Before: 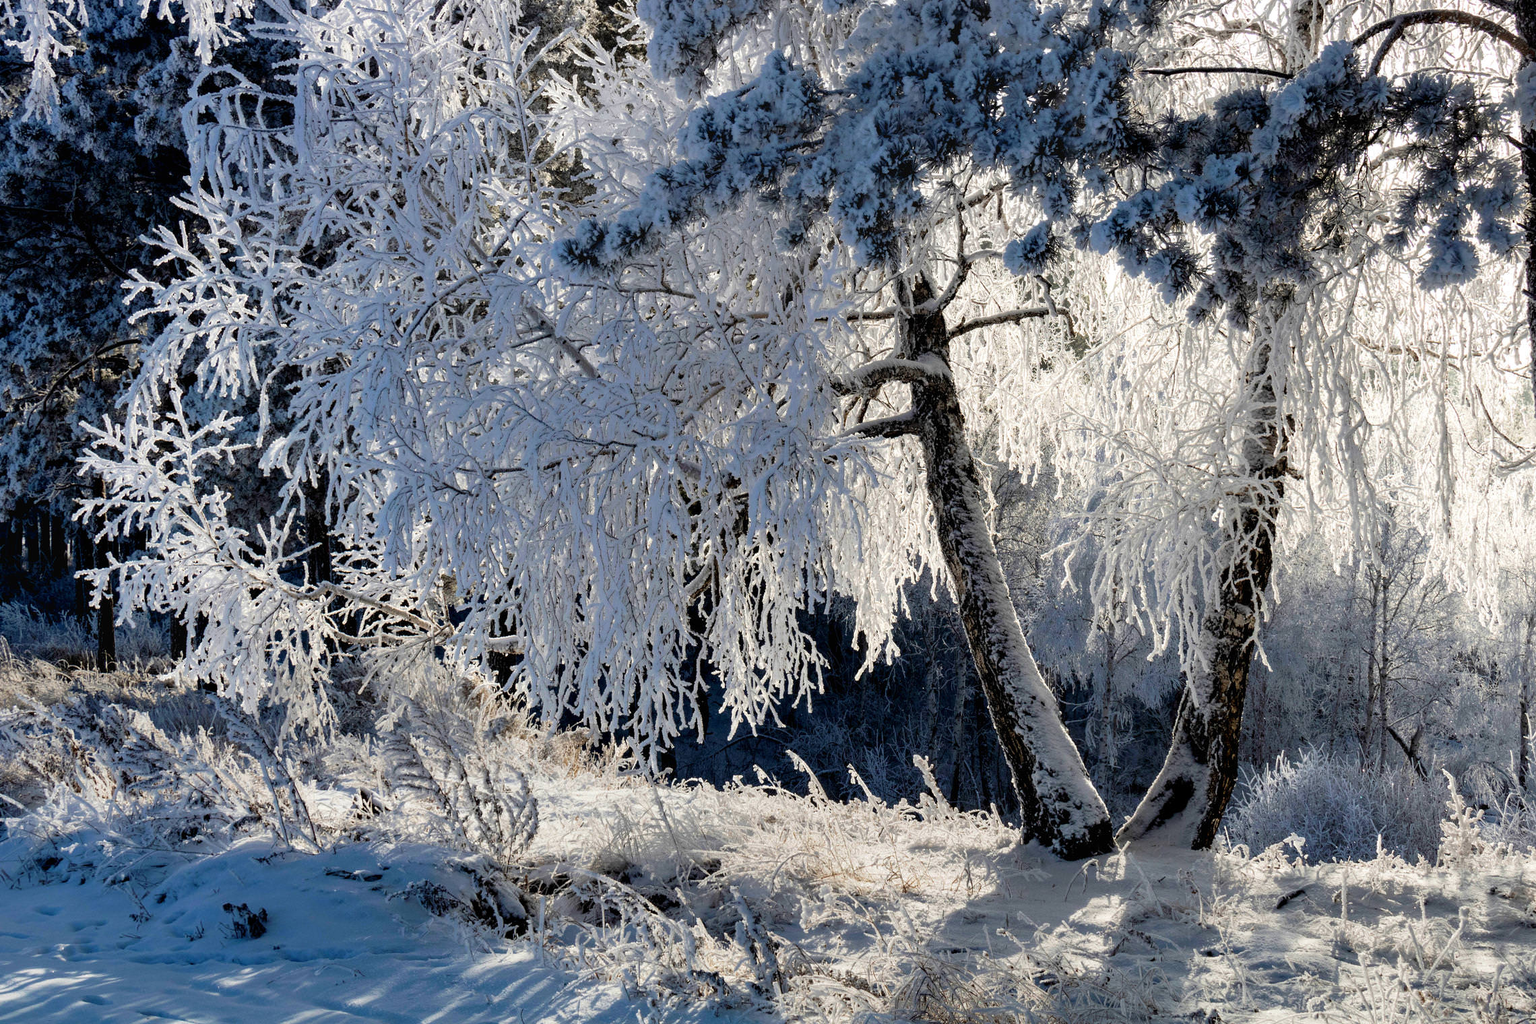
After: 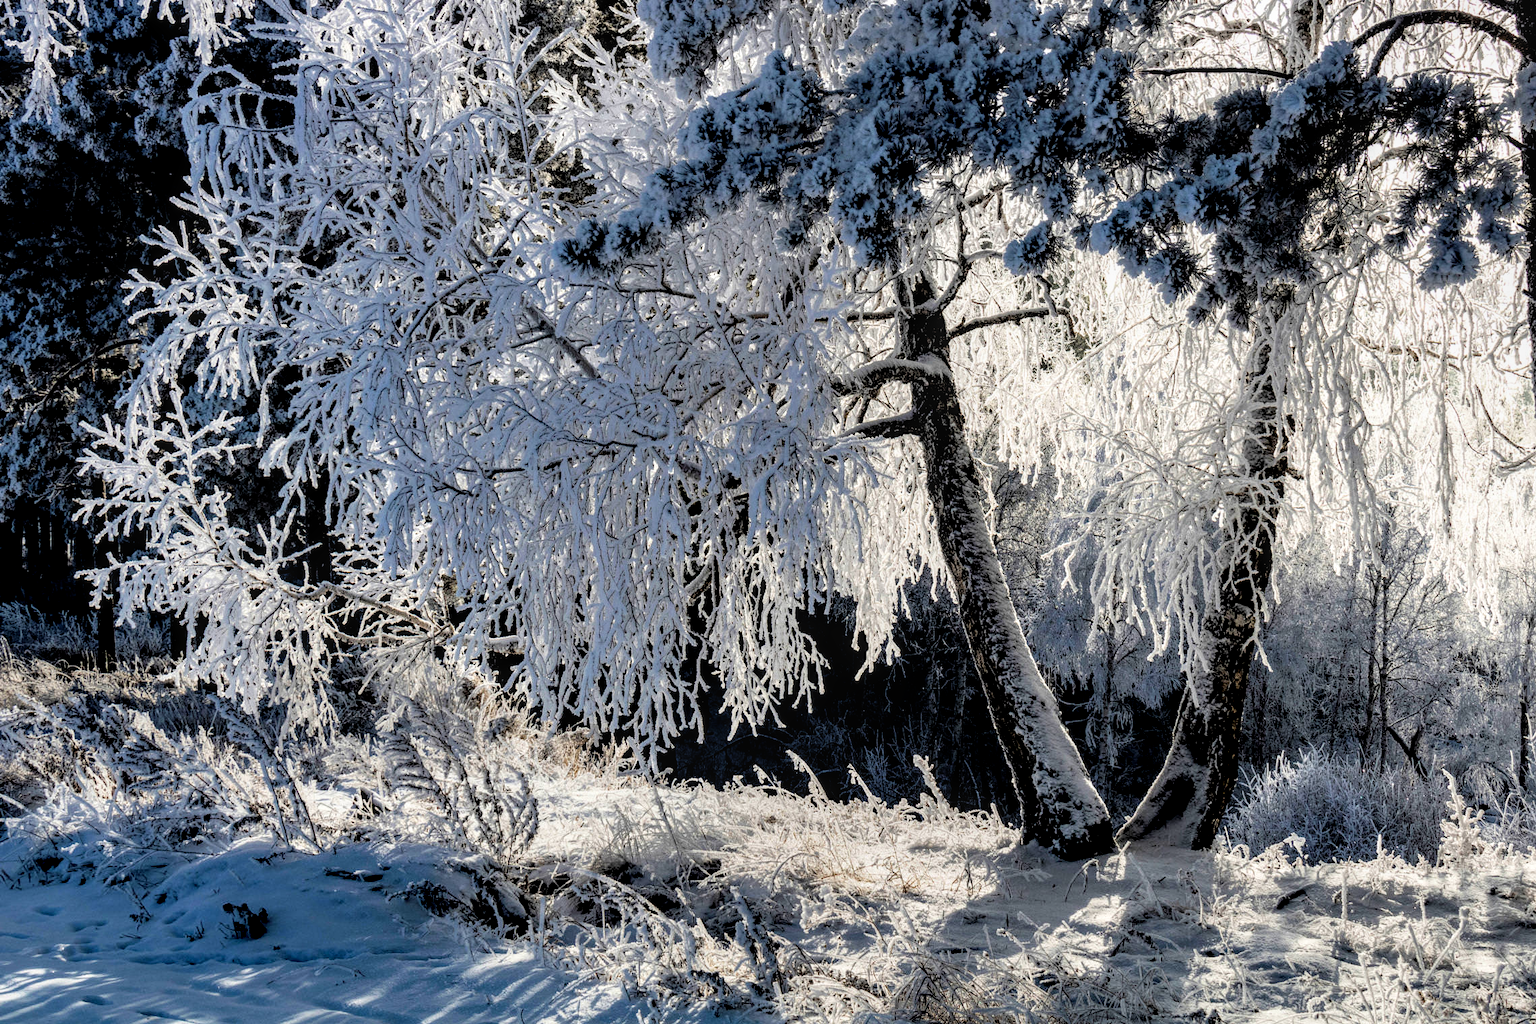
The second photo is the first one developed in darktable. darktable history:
filmic rgb: black relative exposure -3.72 EV, white relative exposure 2.77 EV, dynamic range scaling -5.32%, hardness 3.03
local contrast: detail 130%
